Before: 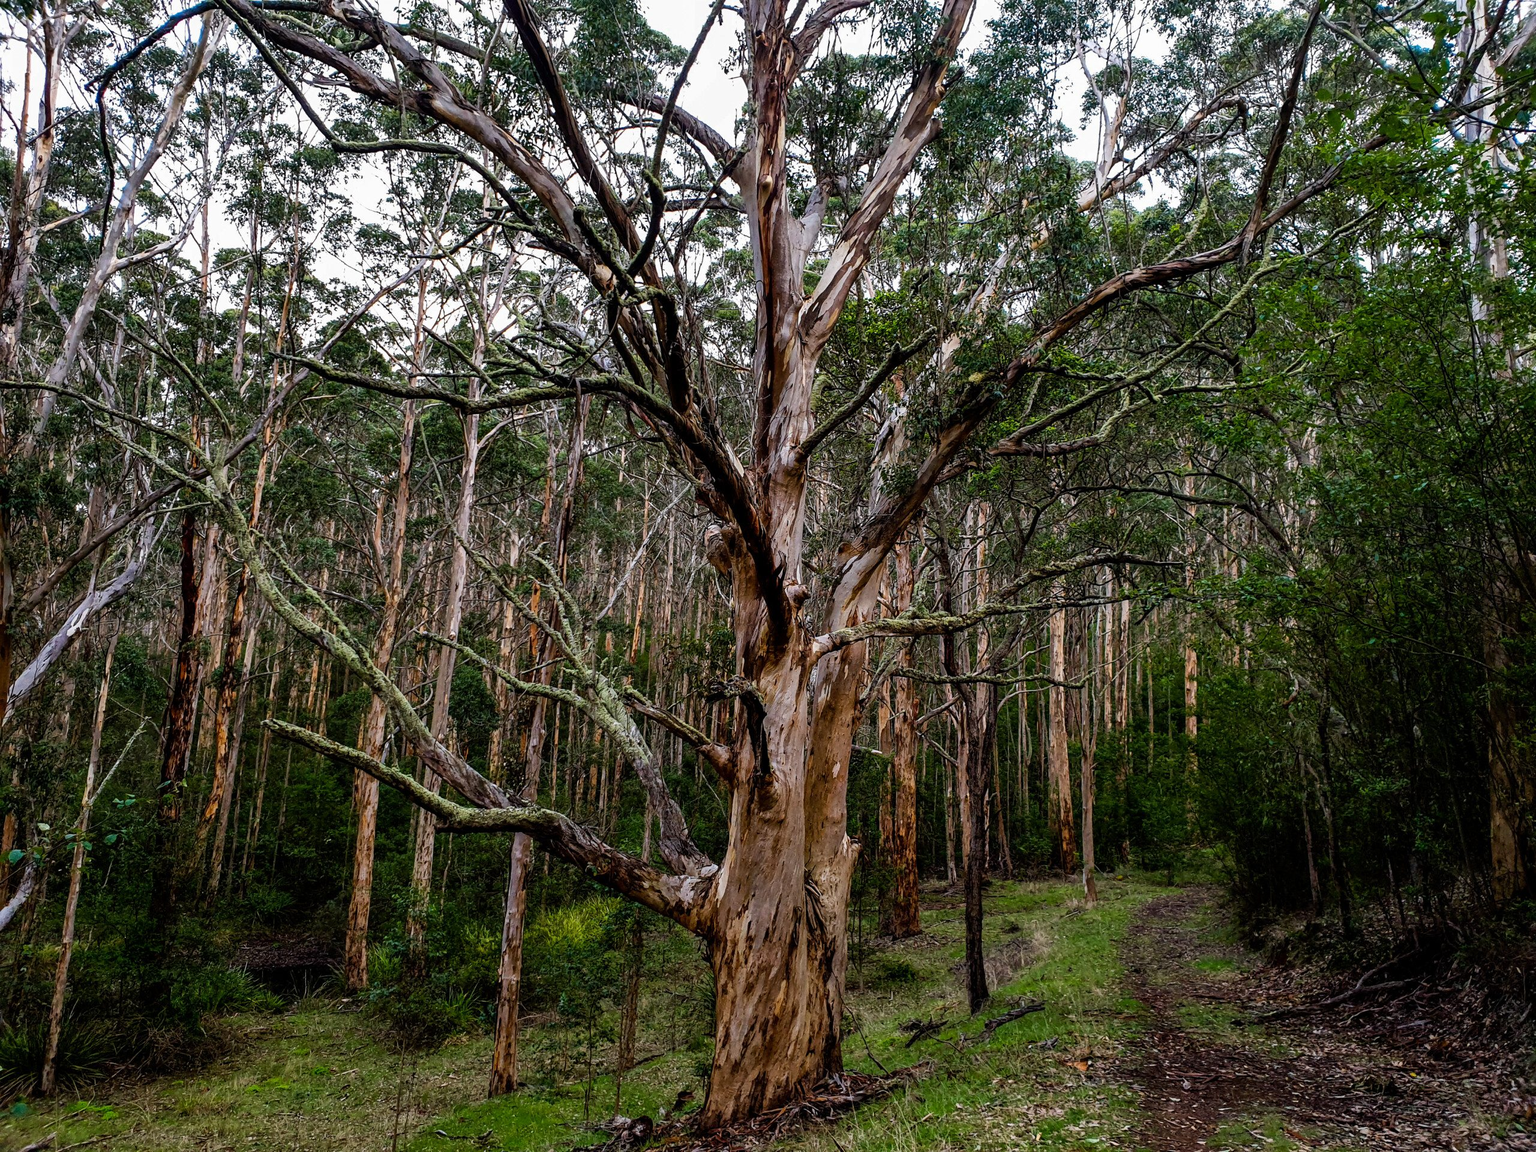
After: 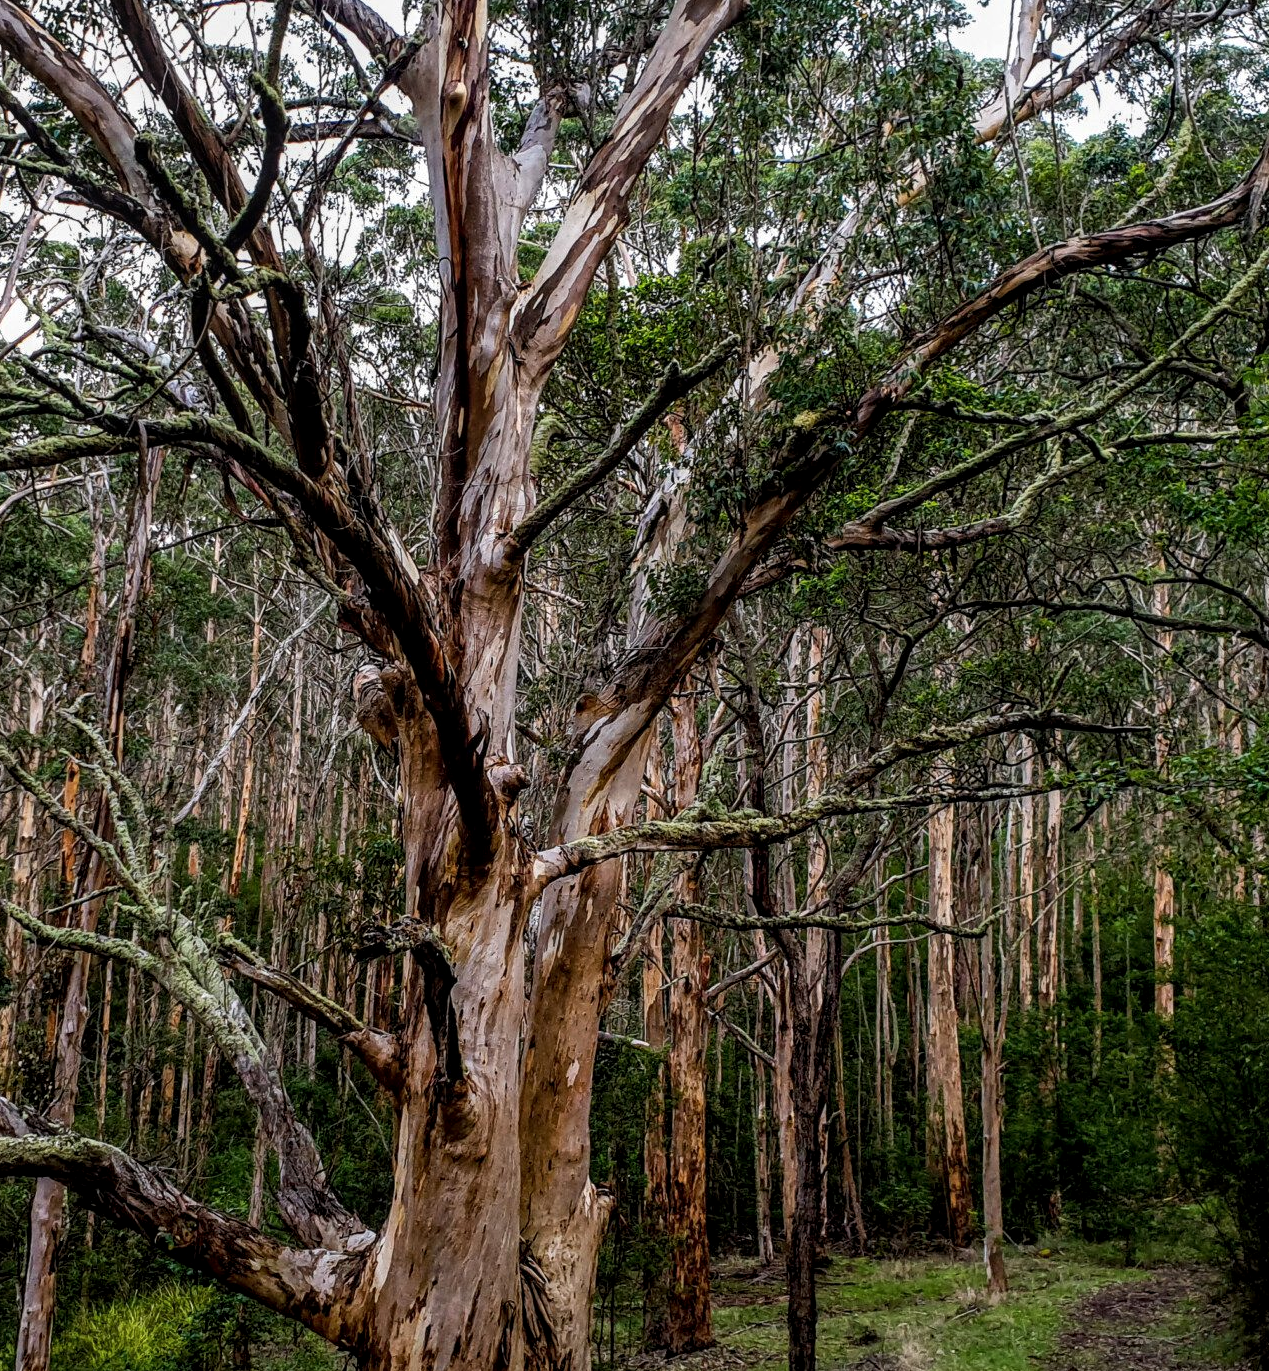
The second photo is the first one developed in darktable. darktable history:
local contrast: on, module defaults
crop: left 32.075%, top 10.976%, right 18.355%, bottom 17.596%
